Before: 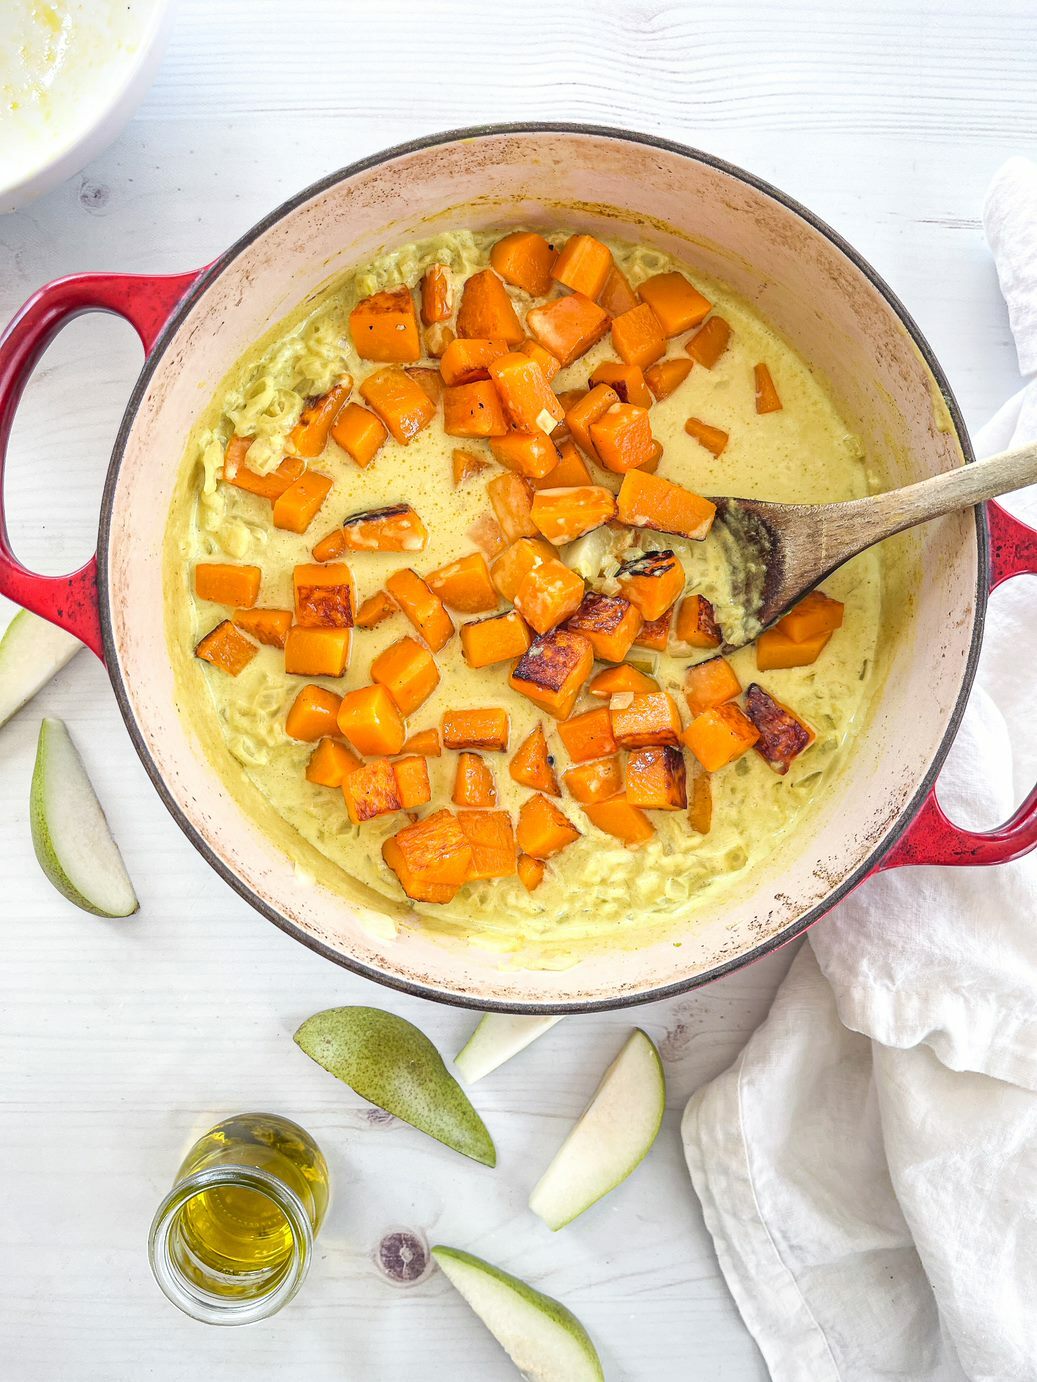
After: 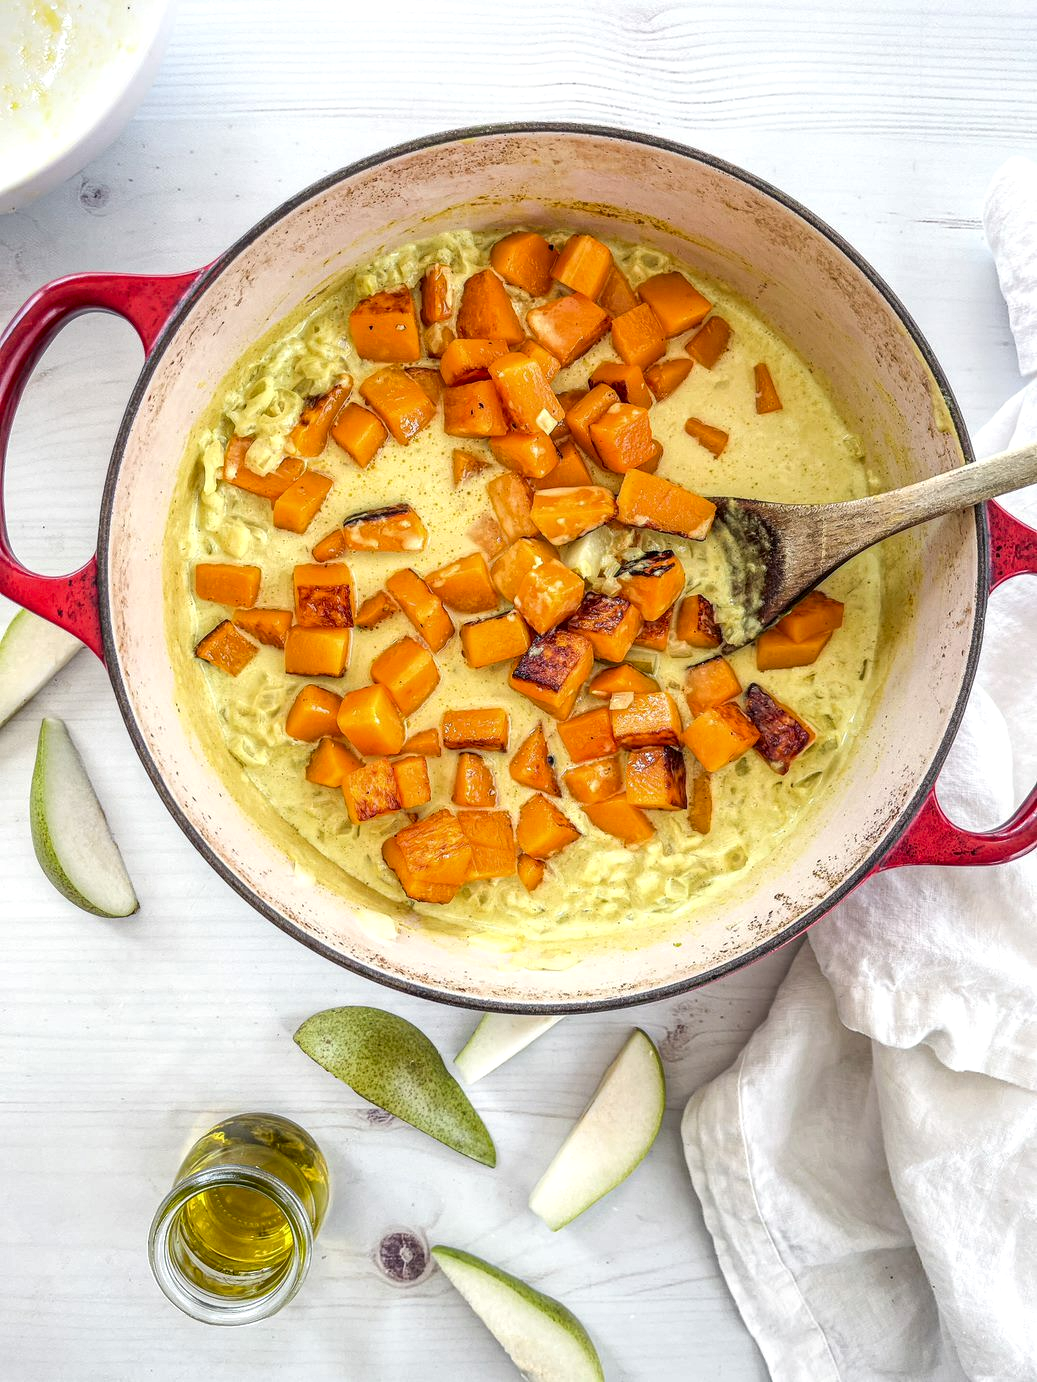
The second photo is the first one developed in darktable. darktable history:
local contrast: highlights 41%, shadows 60%, detail 136%, midtone range 0.509
